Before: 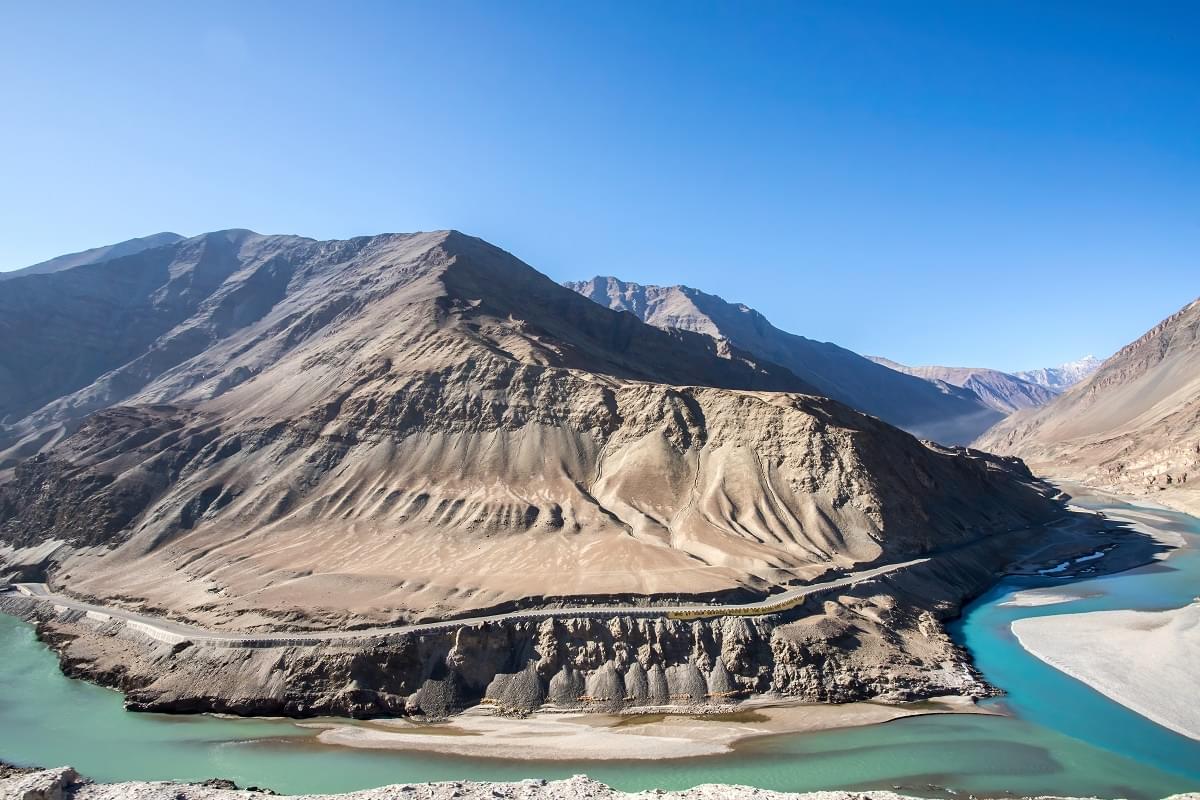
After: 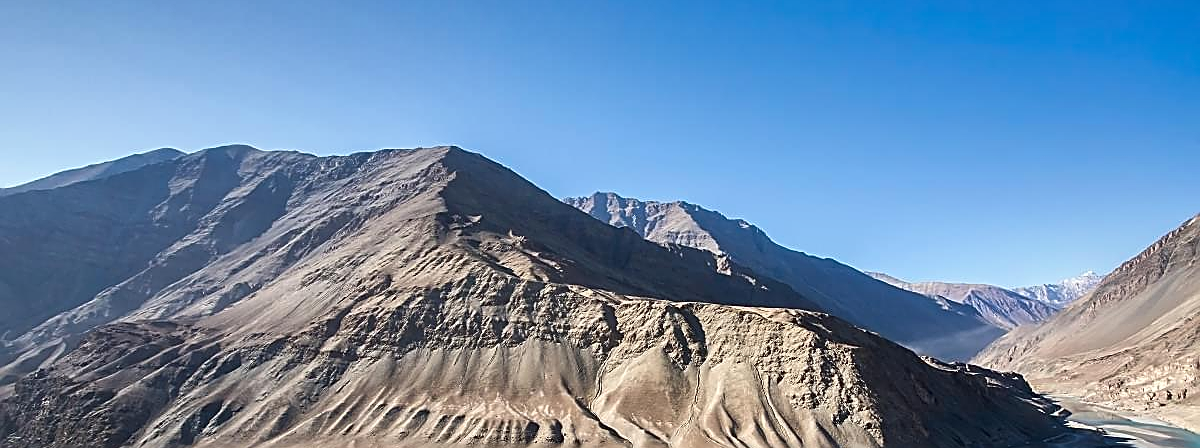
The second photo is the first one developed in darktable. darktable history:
shadows and highlights: radius 108.52, shadows 40.68, highlights -72.88, low approximation 0.01, soften with gaussian
sharpen: amount 0.901
crop and rotate: top 10.605%, bottom 33.274%
